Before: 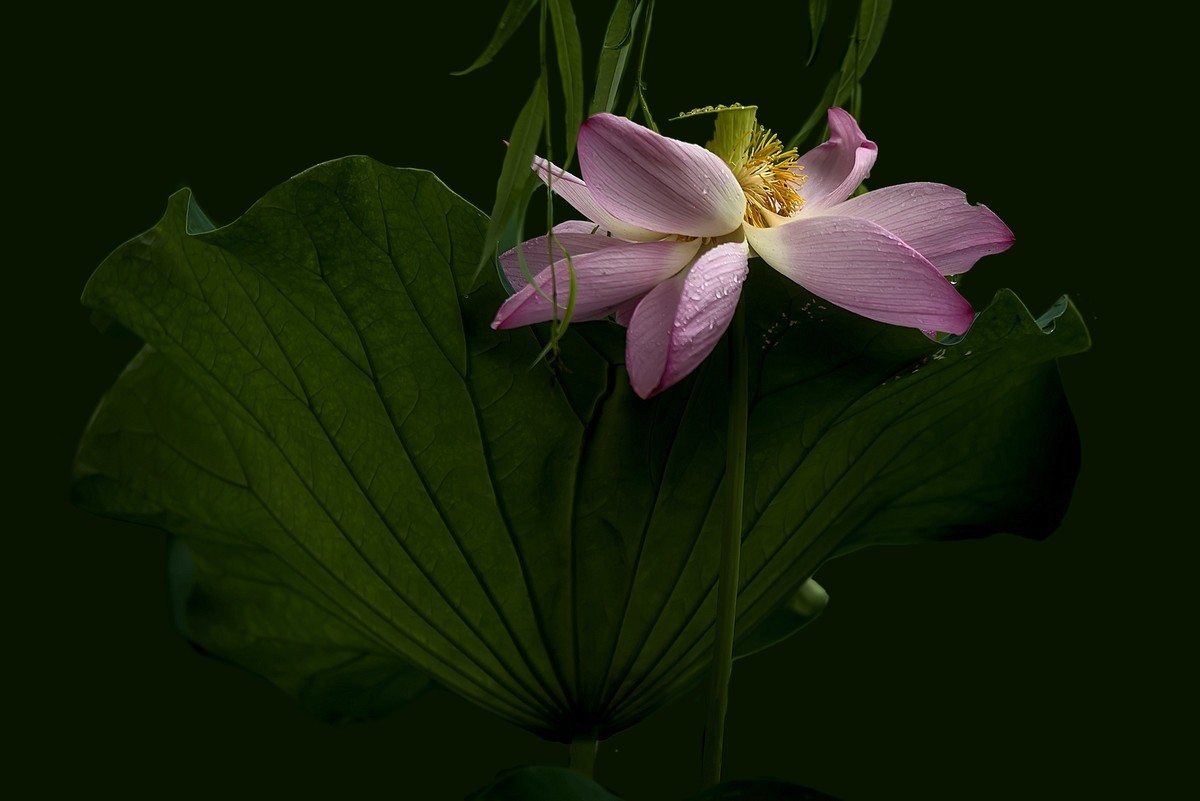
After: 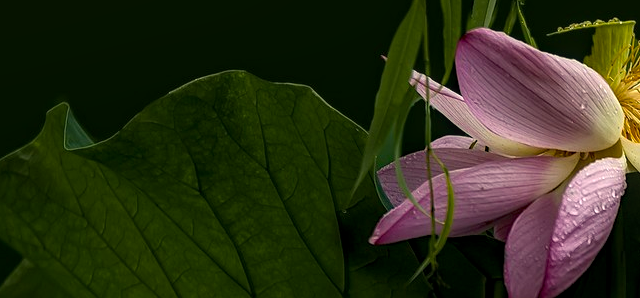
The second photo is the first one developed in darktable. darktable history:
crop: left 10.191%, top 10.691%, right 36.443%, bottom 52.069%
local contrast: on, module defaults
haze removal: compatibility mode true, adaptive false
color balance rgb: highlights gain › chroma 3.105%, highlights gain › hue 75.52°, linear chroma grading › global chroma 14.422%, perceptual saturation grading › global saturation 0.842%, perceptual saturation grading › mid-tones 11.356%
